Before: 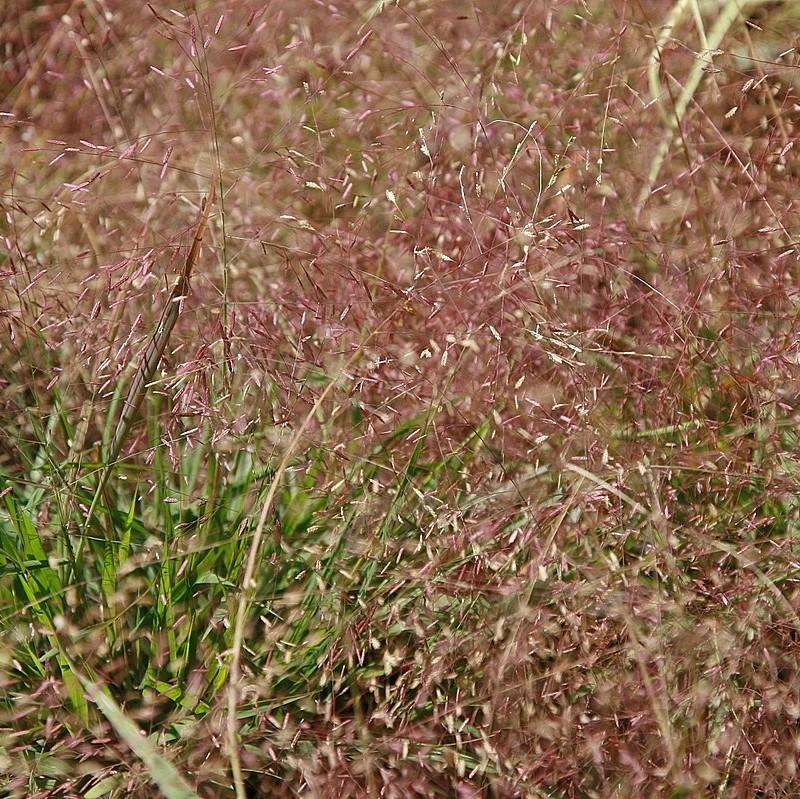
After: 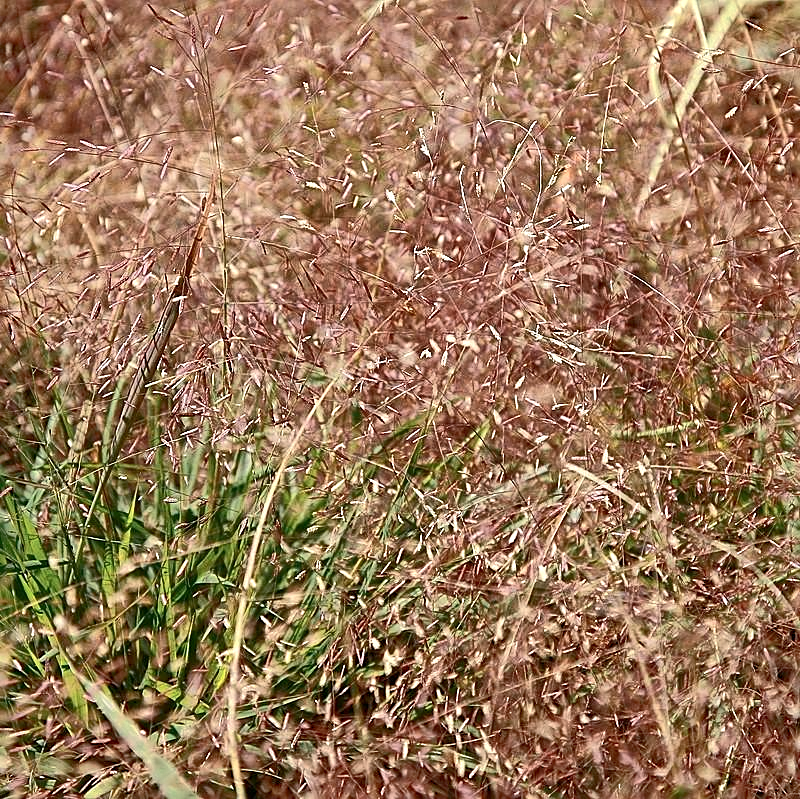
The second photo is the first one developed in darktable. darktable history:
contrast brightness saturation: contrast 0.28
shadows and highlights: highlights -60
color zones: curves: ch0 [(0.018, 0.548) (0.197, 0.654) (0.425, 0.447) (0.605, 0.658) (0.732, 0.579)]; ch1 [(0.105, 0.531) (0.224, 0.531) (0.386, 0.39) (0.618, 0.456) (0.732, 0.456) (0.956, 0.421)]; ch2 [(0.039, 0.583) (0.215, 0.465) (0.399, 0.544) (0.465, 0.548) (0.614, 0.447) (0.724, 0.43) (0.882, 0.623) (0.956, 0.632)]
sharpen: on, module defaults
